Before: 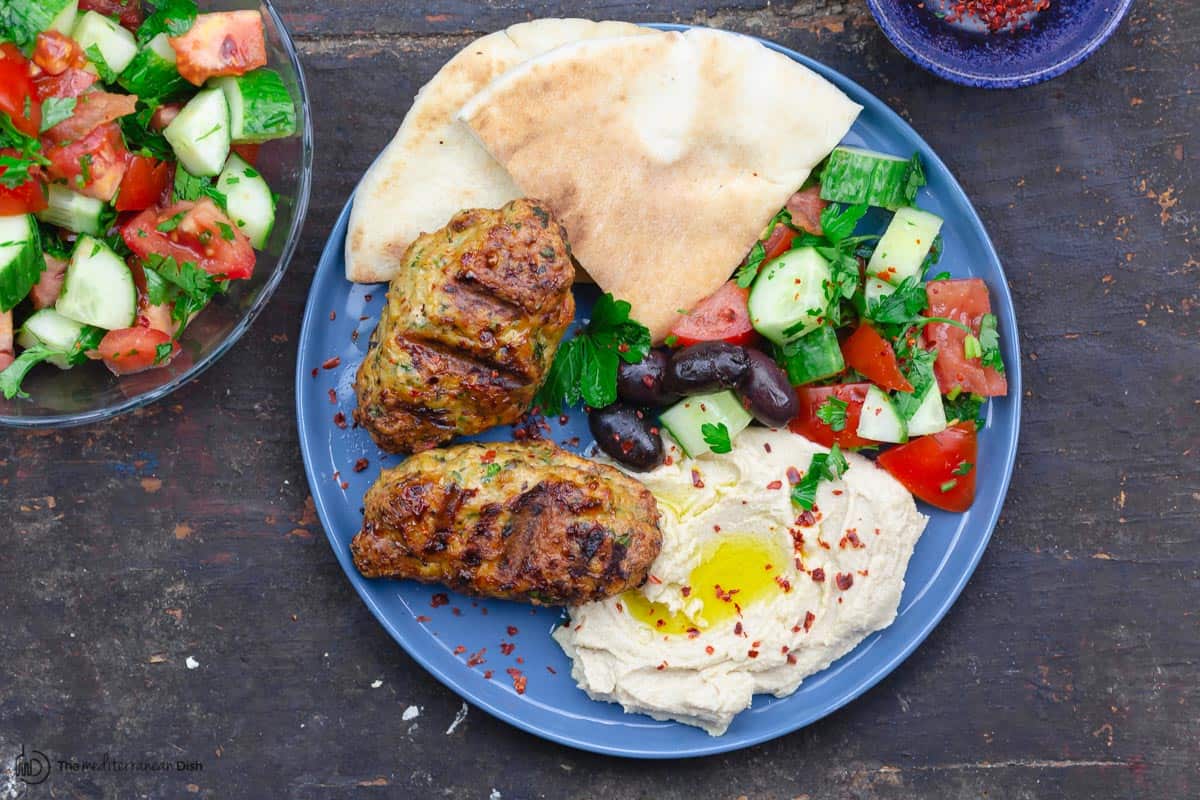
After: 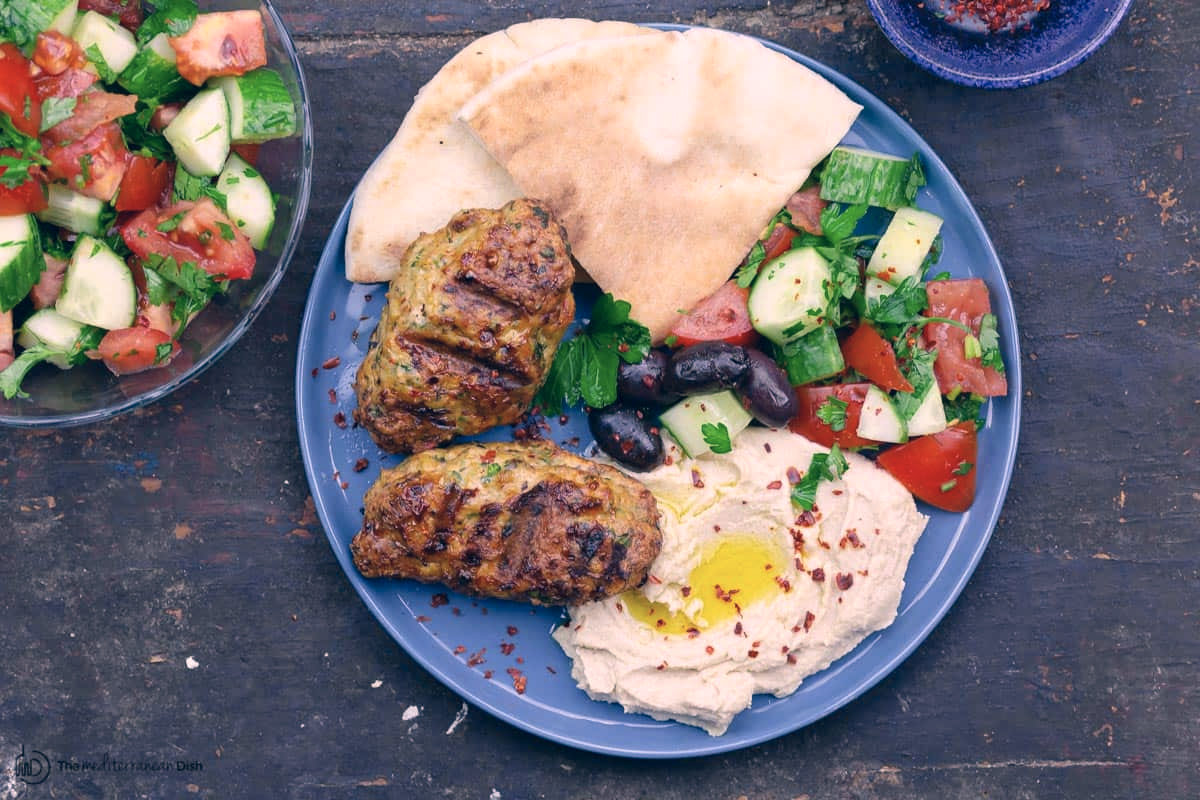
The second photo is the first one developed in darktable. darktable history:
color correction: highlights a* 13.83, highlights b* 5.89, shadows a* -6.27, shadows b* -15.97, saturation 0.826
